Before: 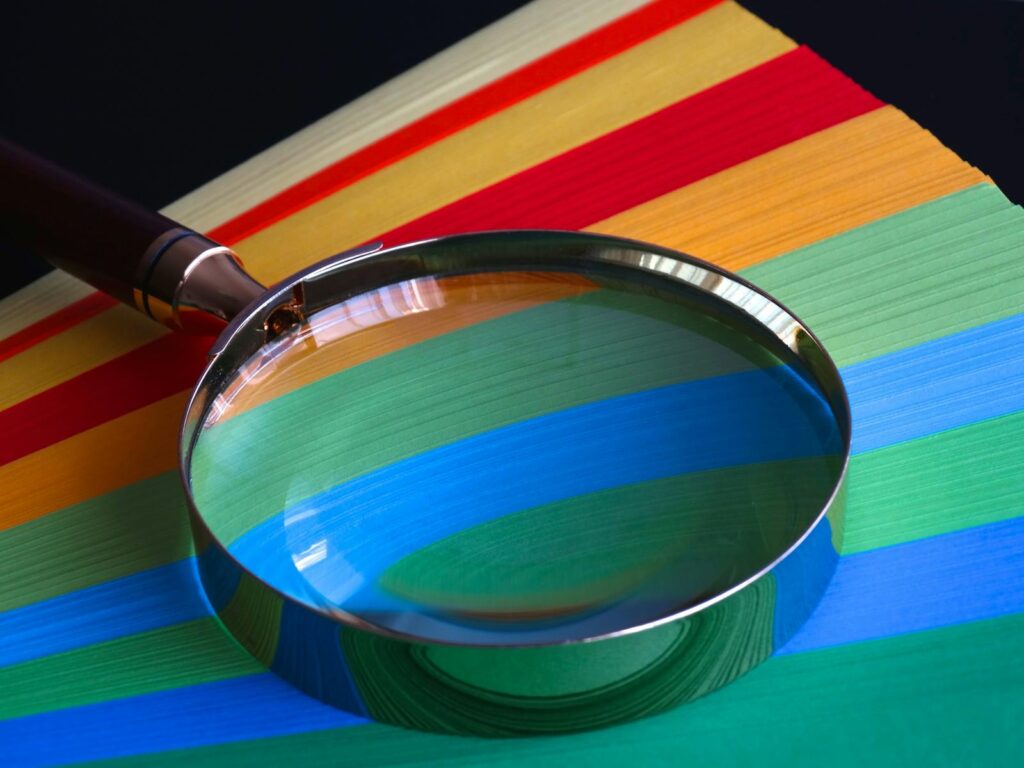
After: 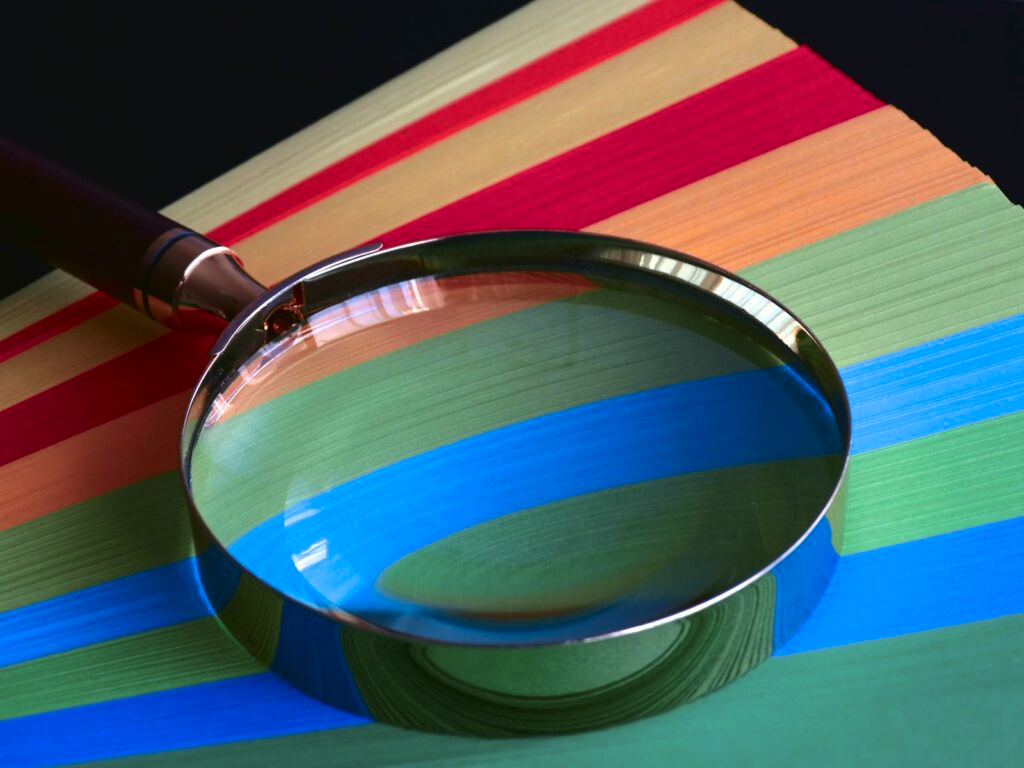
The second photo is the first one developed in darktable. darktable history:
tone curve: curves: ch0 [(0, 0.021) (0.059, 0.053) (0.212, 0.18) (0.337, 0.304) (0.495, 0.505) (0.725, 0.731) (0.89, 0.919) (1, 1)]; ch1 [(0, 0) (0.094, 0.081) (0.285, 0.299) (0.403, 0.436) (0.479, 0.475) (0.54, 0.55) (0.615, 0.637) (0.683, 0.688) (1, 1)]; ch2 [(0, 0) (0.257, 0.217) (0.434, 0.434) (0.498, 0.507) (0.527, 0.542) (0.597, 0.587) (0.658, 0.595) (1, 1)], color space Lab, independent channels, preserve colors none
